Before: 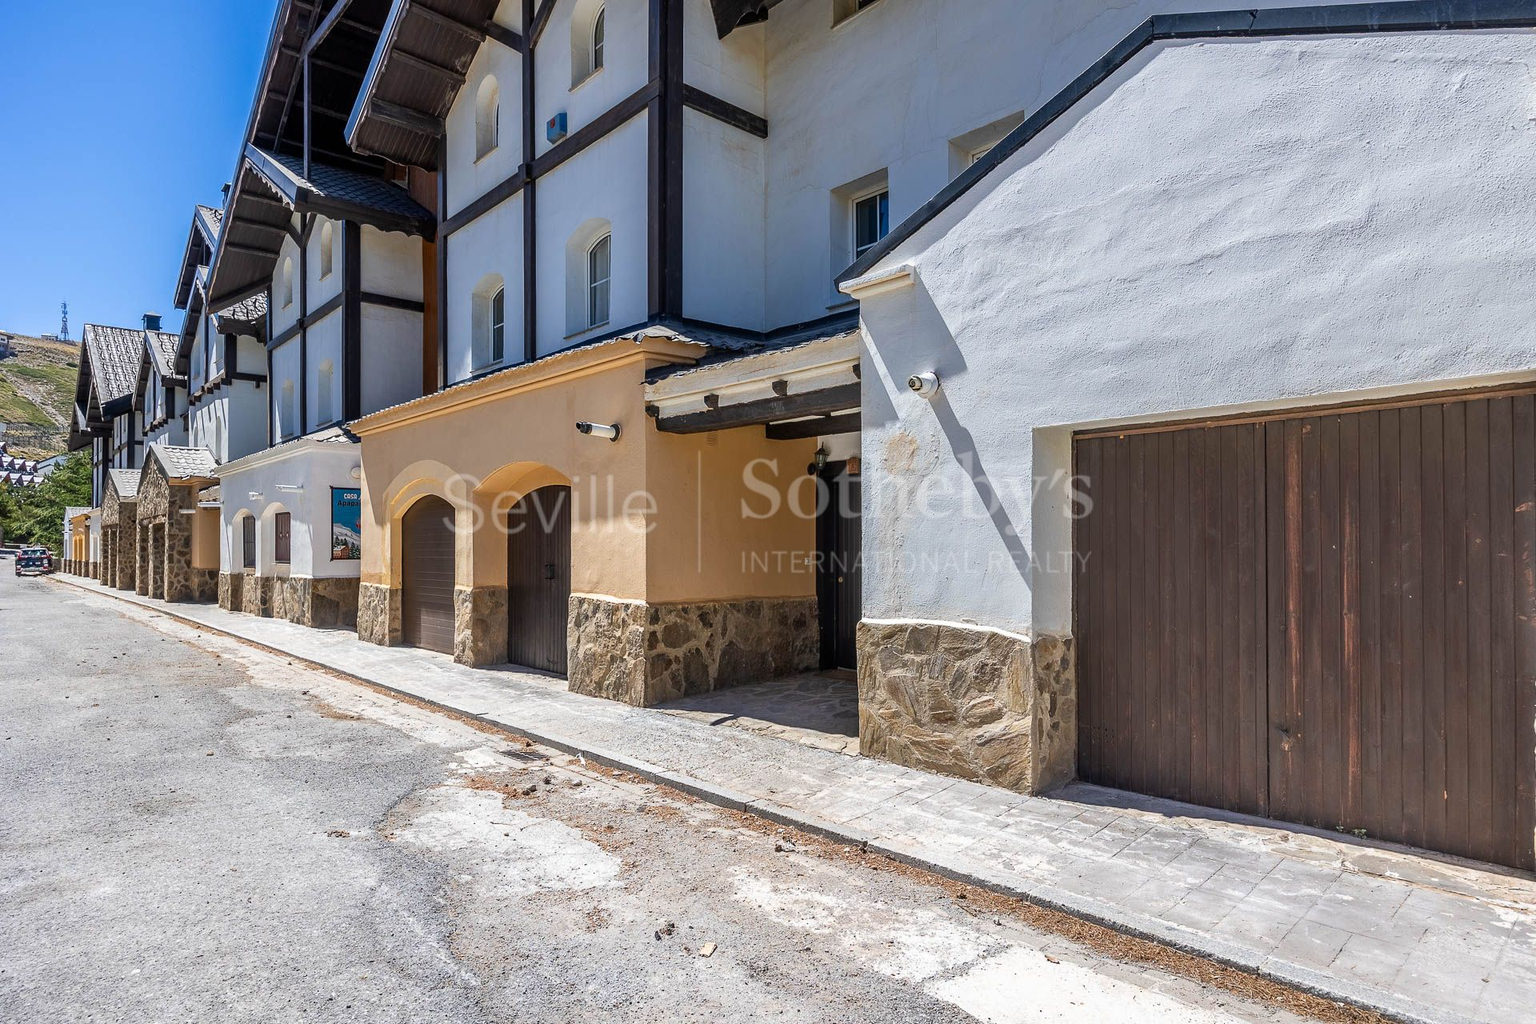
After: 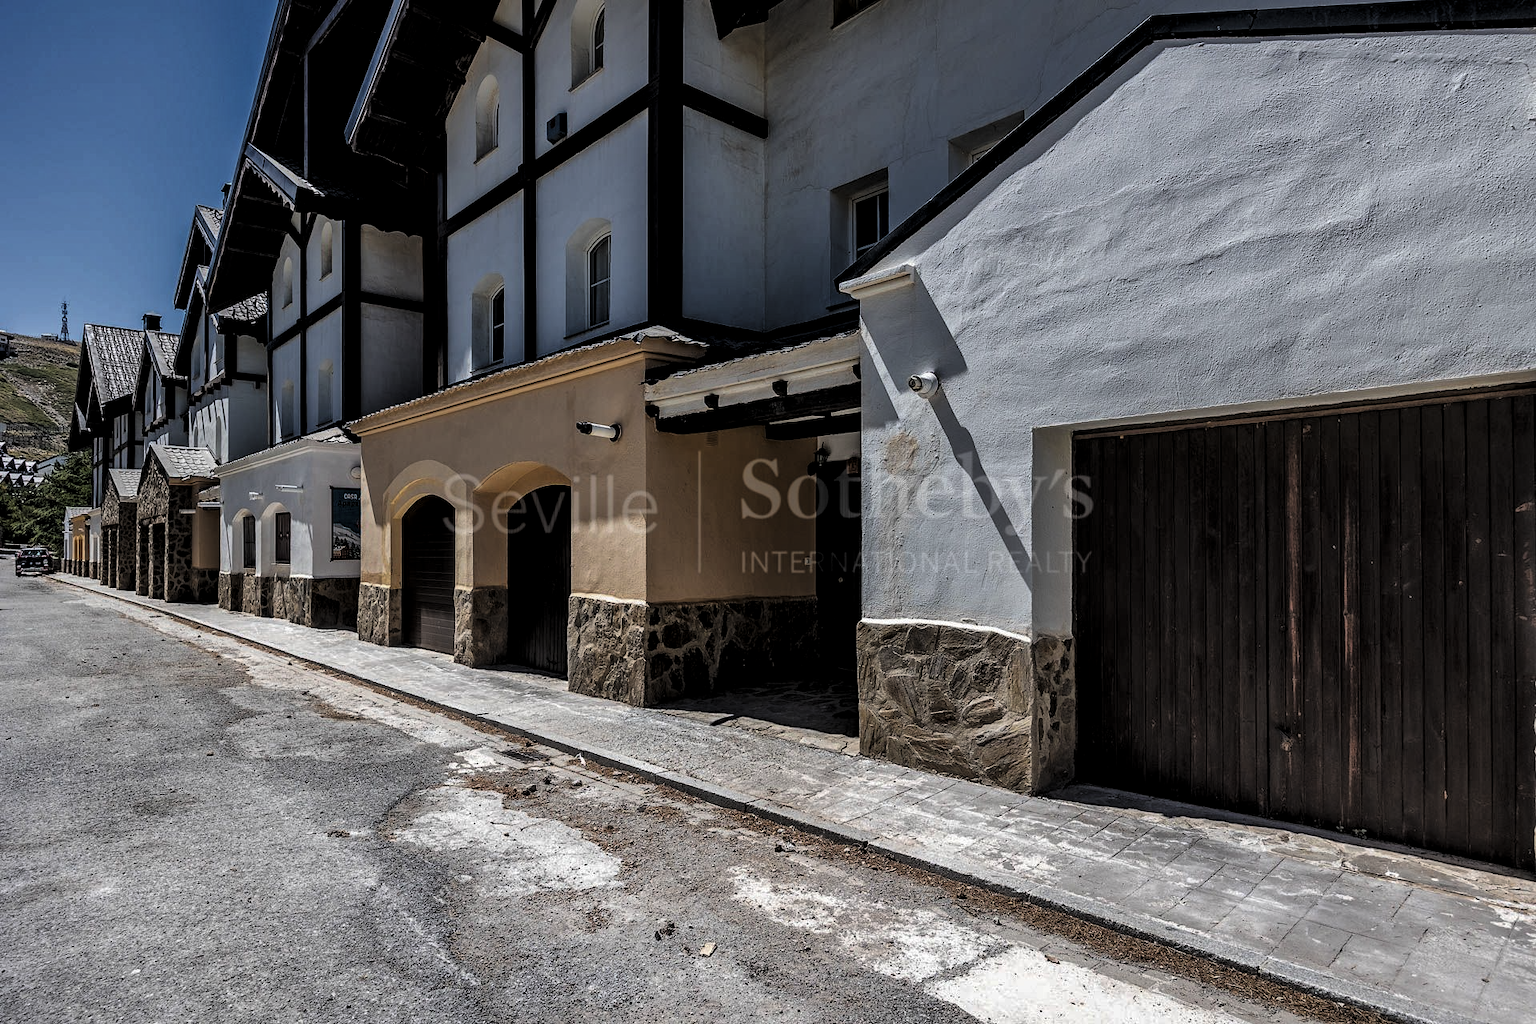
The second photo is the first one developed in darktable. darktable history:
local contrast: mode bilateral grid, contrast 20, coarseness 50, detail 120%, midtone range 0.2
levels: mode automatic, black 8.58%, gray 59.42%, levels [0, 0.445, 1]
shadows and highlights: on, module defaults
